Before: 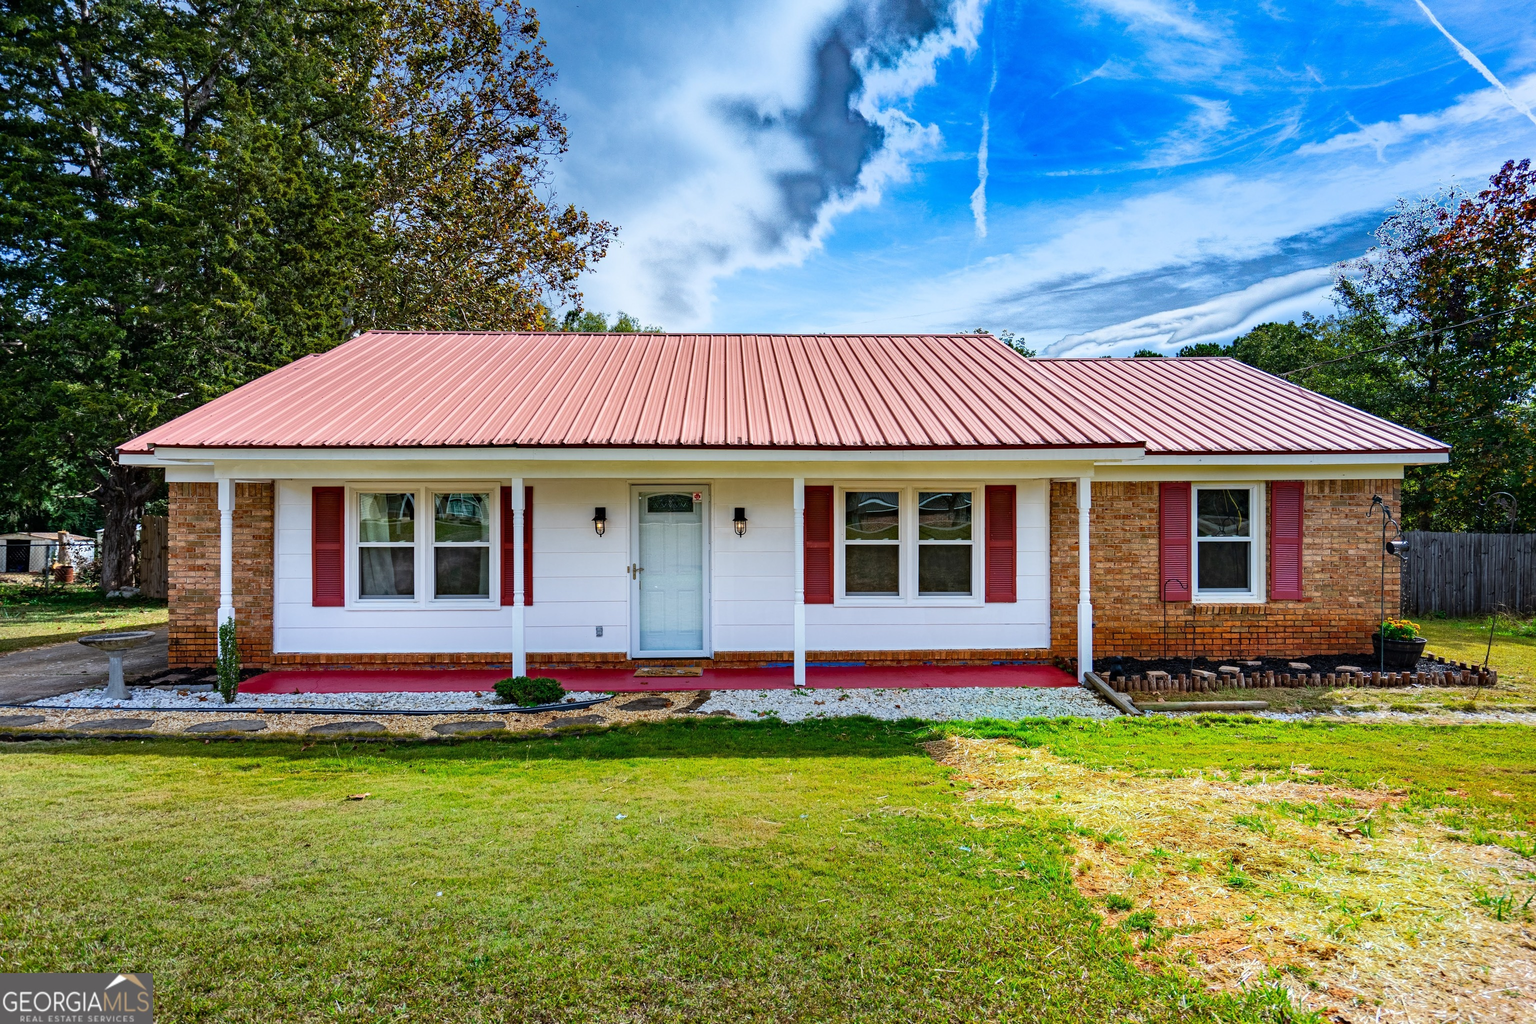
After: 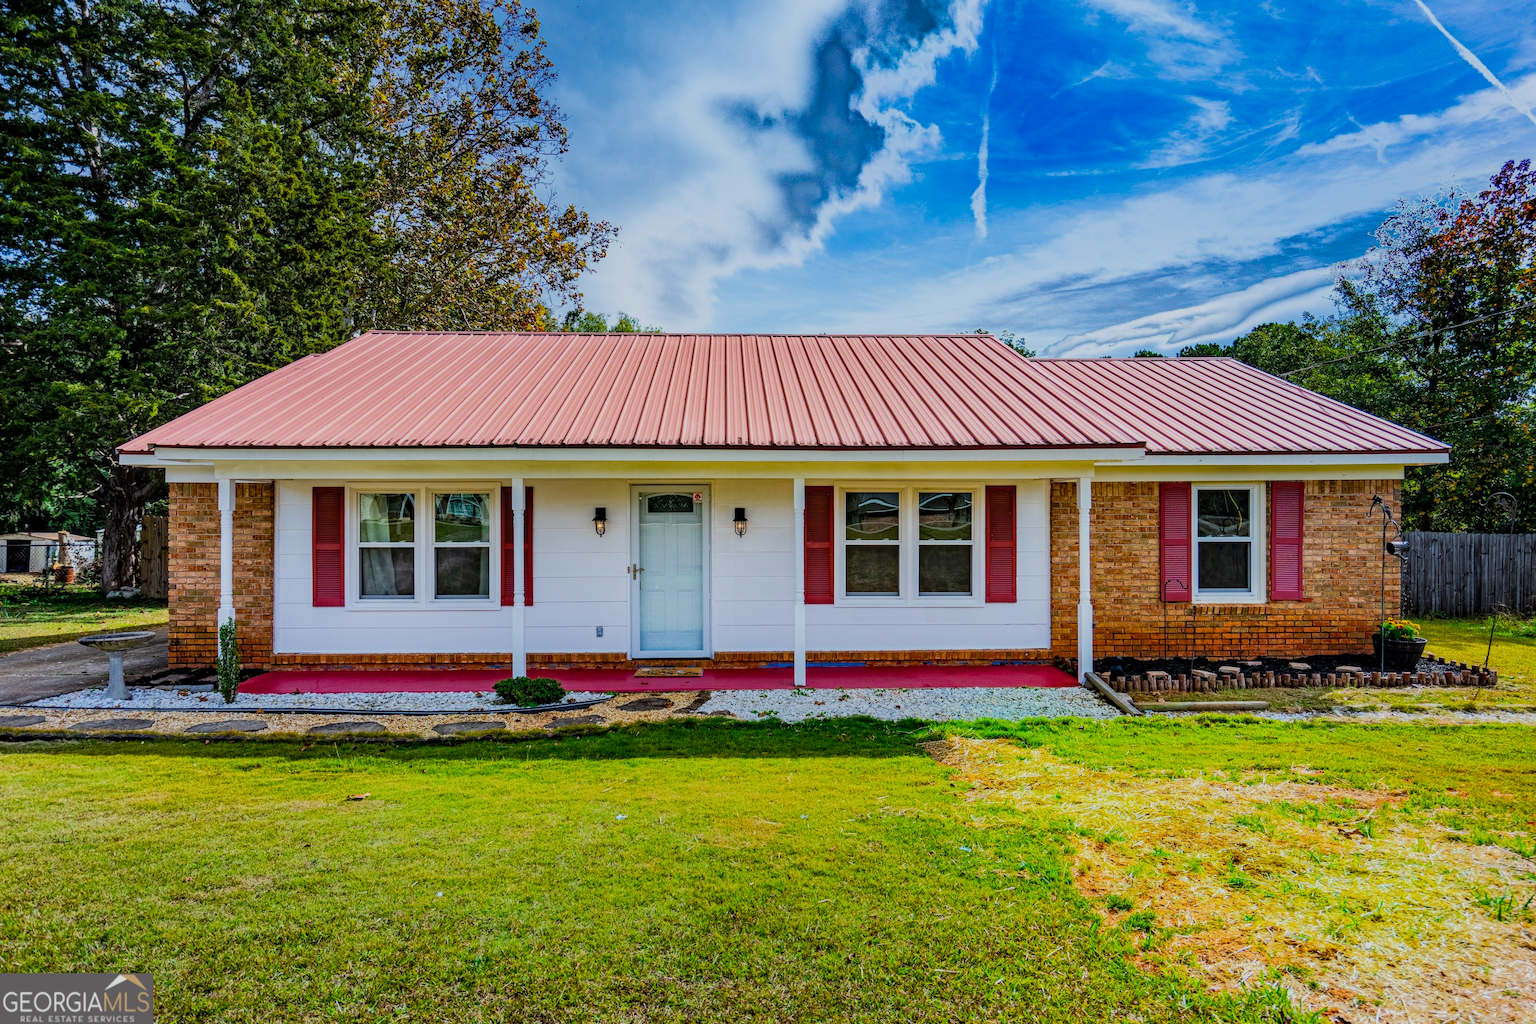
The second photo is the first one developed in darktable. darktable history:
filmic rgb: black relative exposure -16 EV, white relative exposure 6.9 EV, hardness 4.68
color balance rgb: global offset › luminance 0.486%, perceptual saturation grading › global saturation 19.794%, global vibrance 25.003%
local contrast: on, module defaults
